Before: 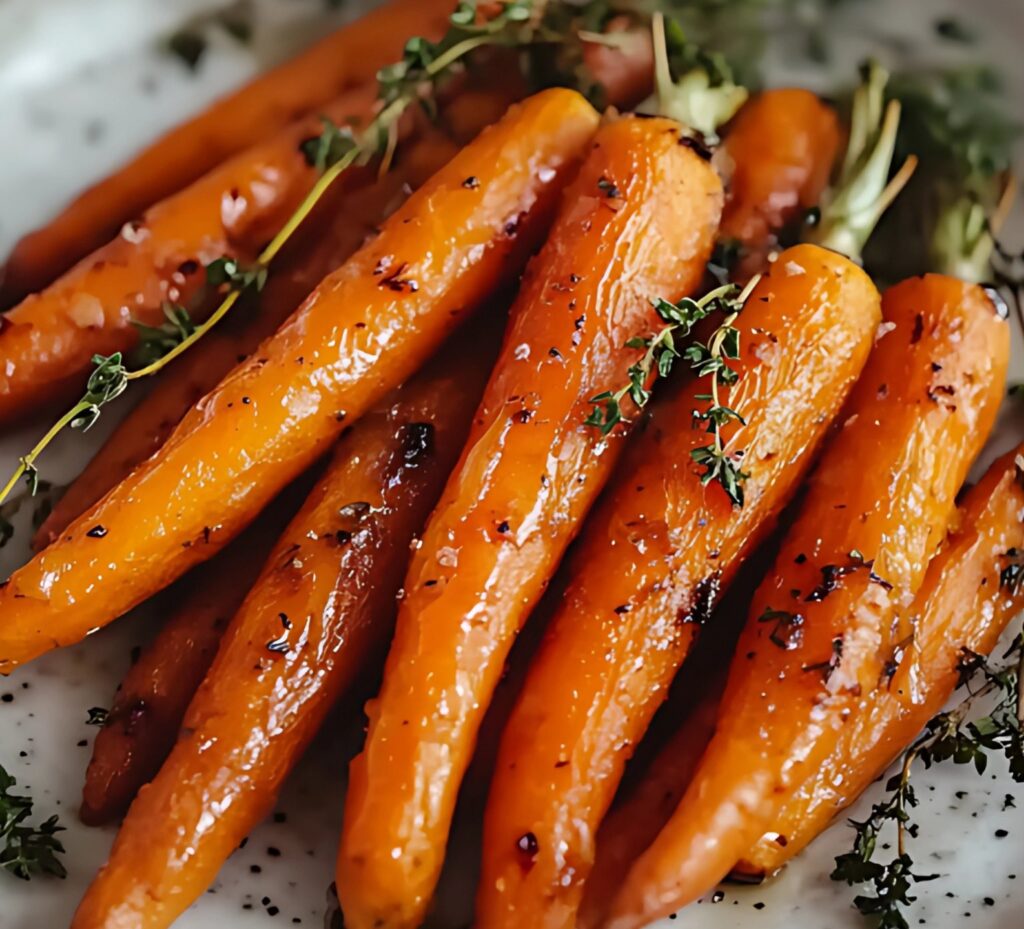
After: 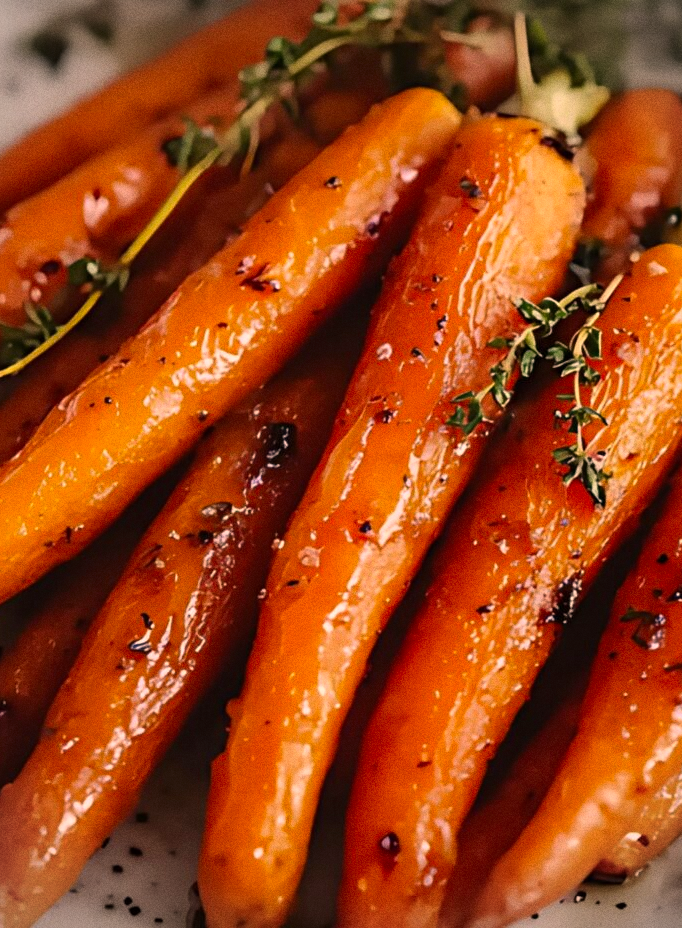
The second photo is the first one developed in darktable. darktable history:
crop and rotate: left 13.537%, right 19.796%
vignetting: fall-off start 91.19%
grain: coarseness 0.09 ISO
color correction: highlights a* 17.88, highlights b* 18.79
